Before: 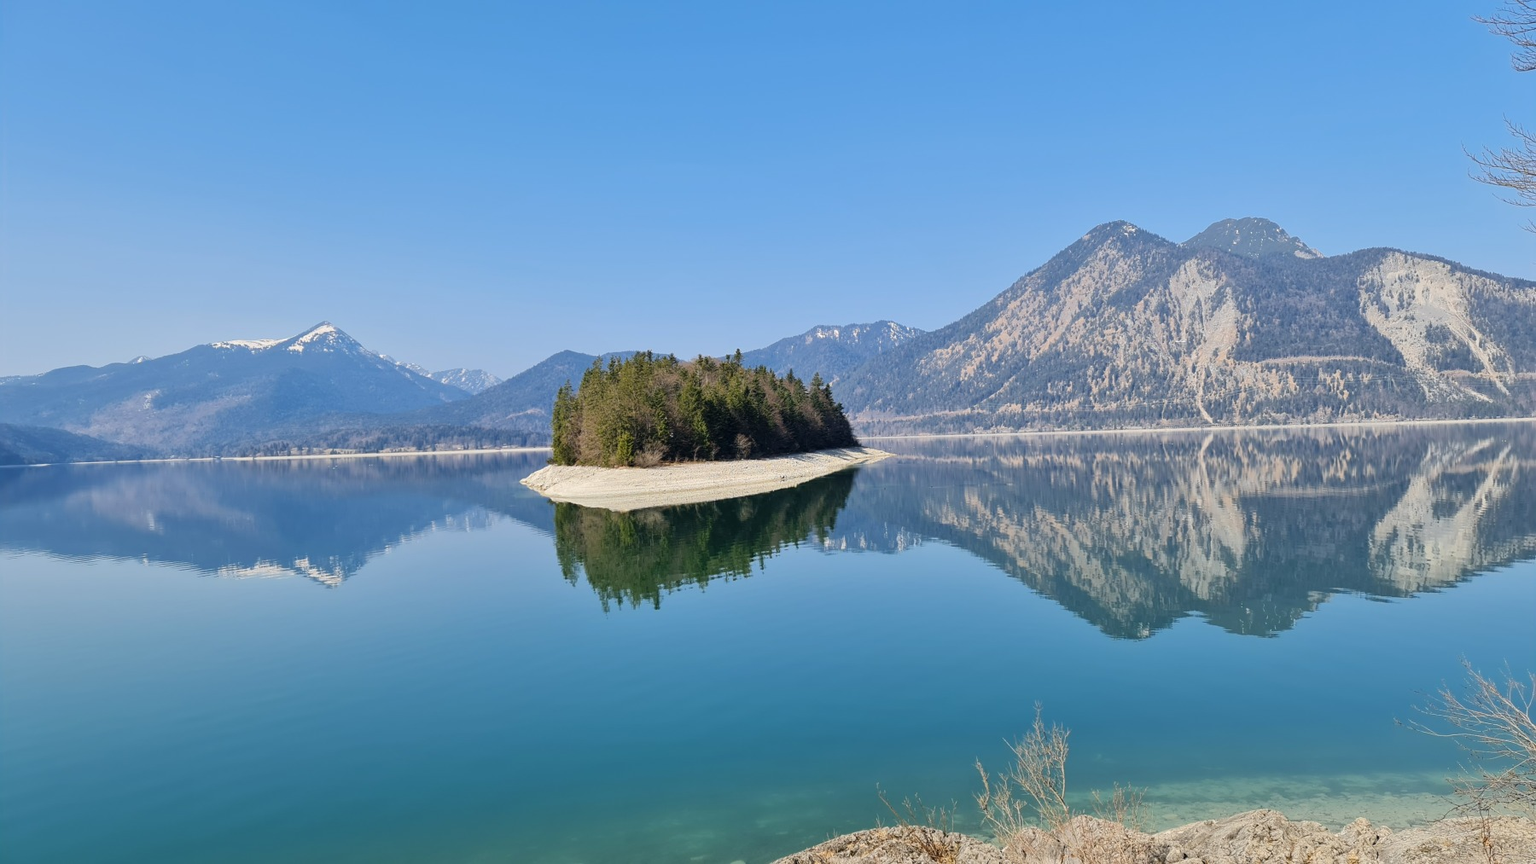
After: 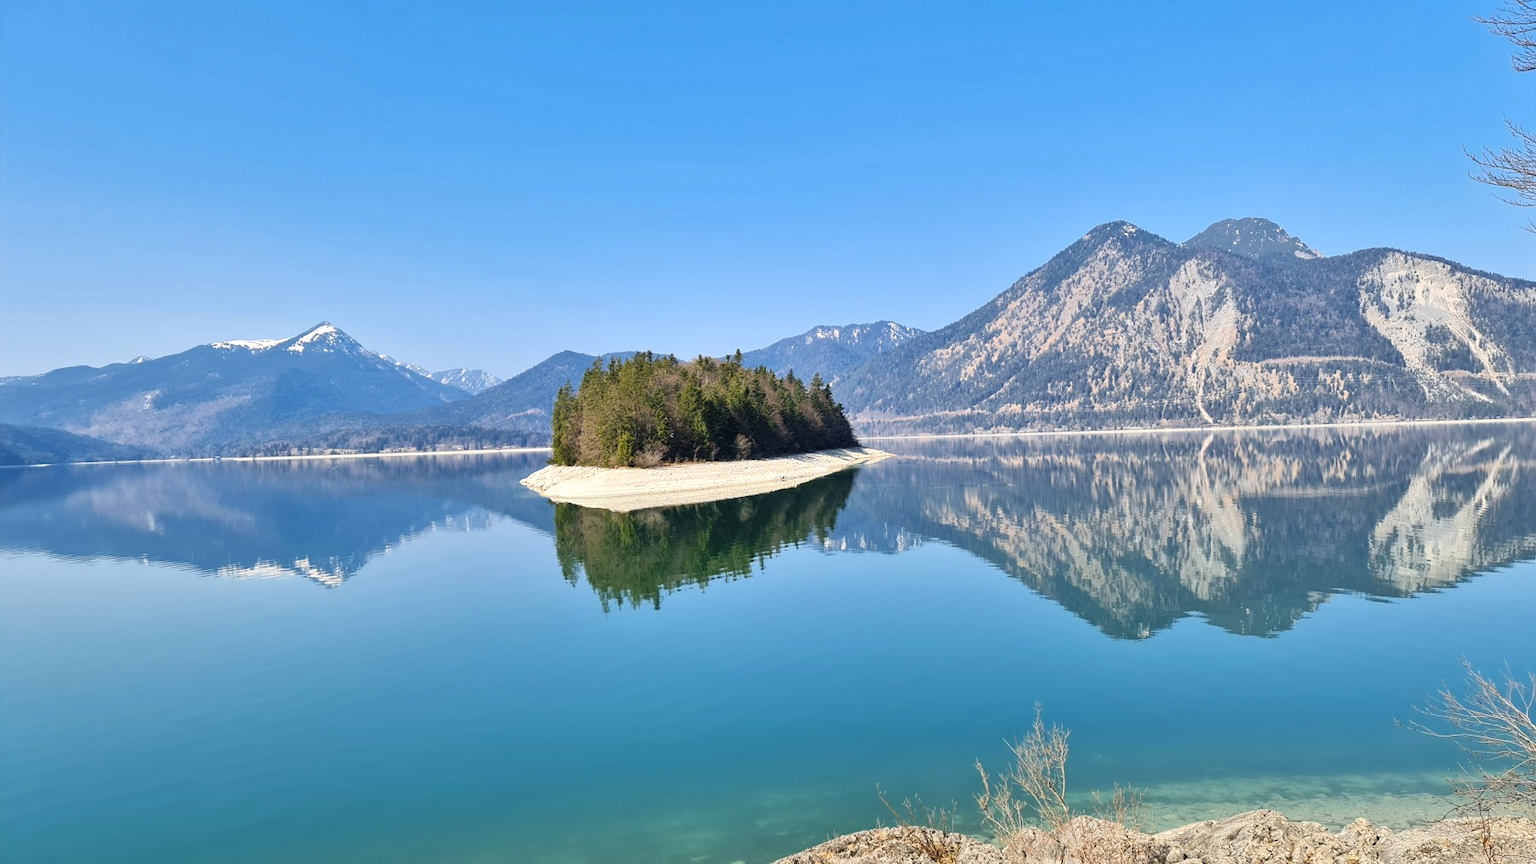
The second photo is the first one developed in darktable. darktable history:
exposure: black level correction 0, exposure 0.5 EV, compensate highlight preservation false
shadows and highlights: shadows 43.71, white point adjustment -1.46, soften with gaussian
